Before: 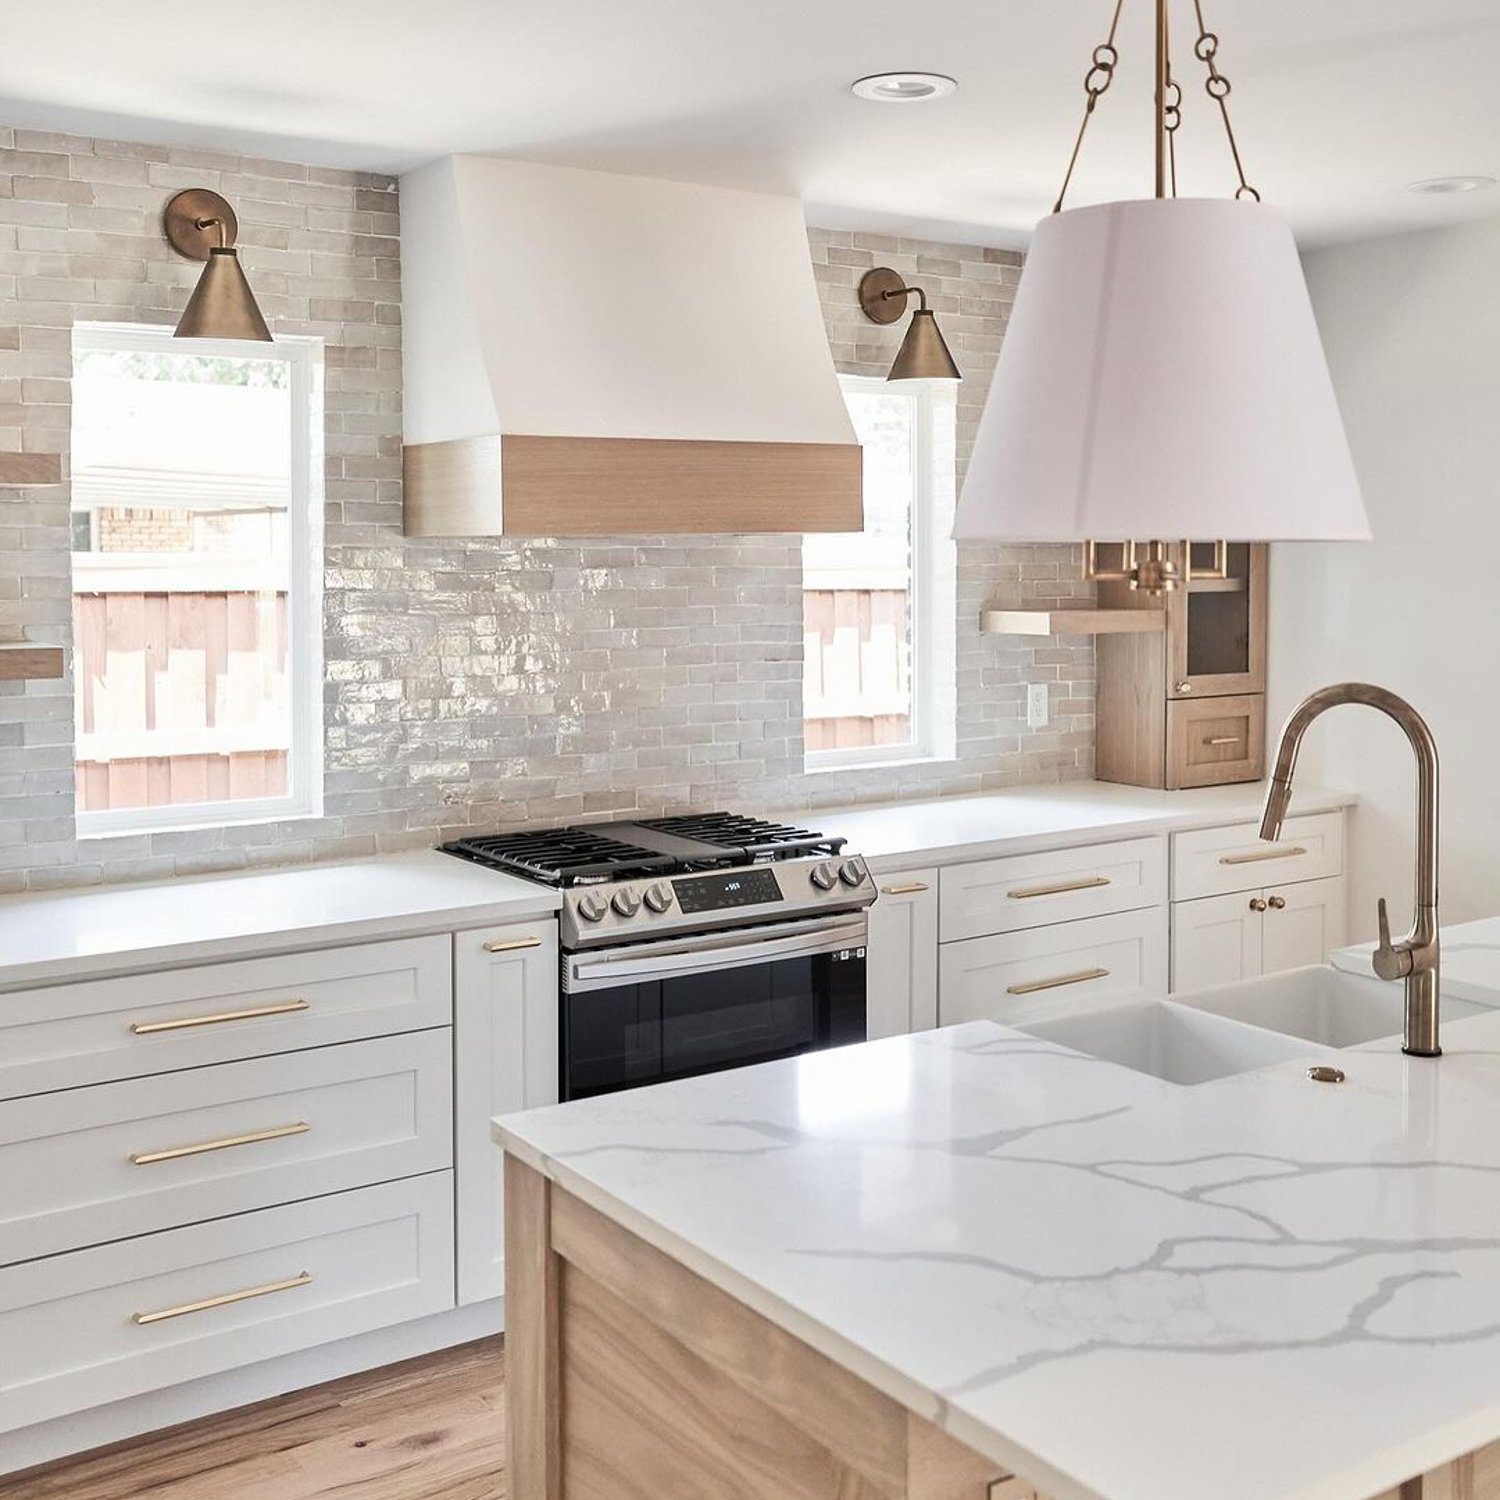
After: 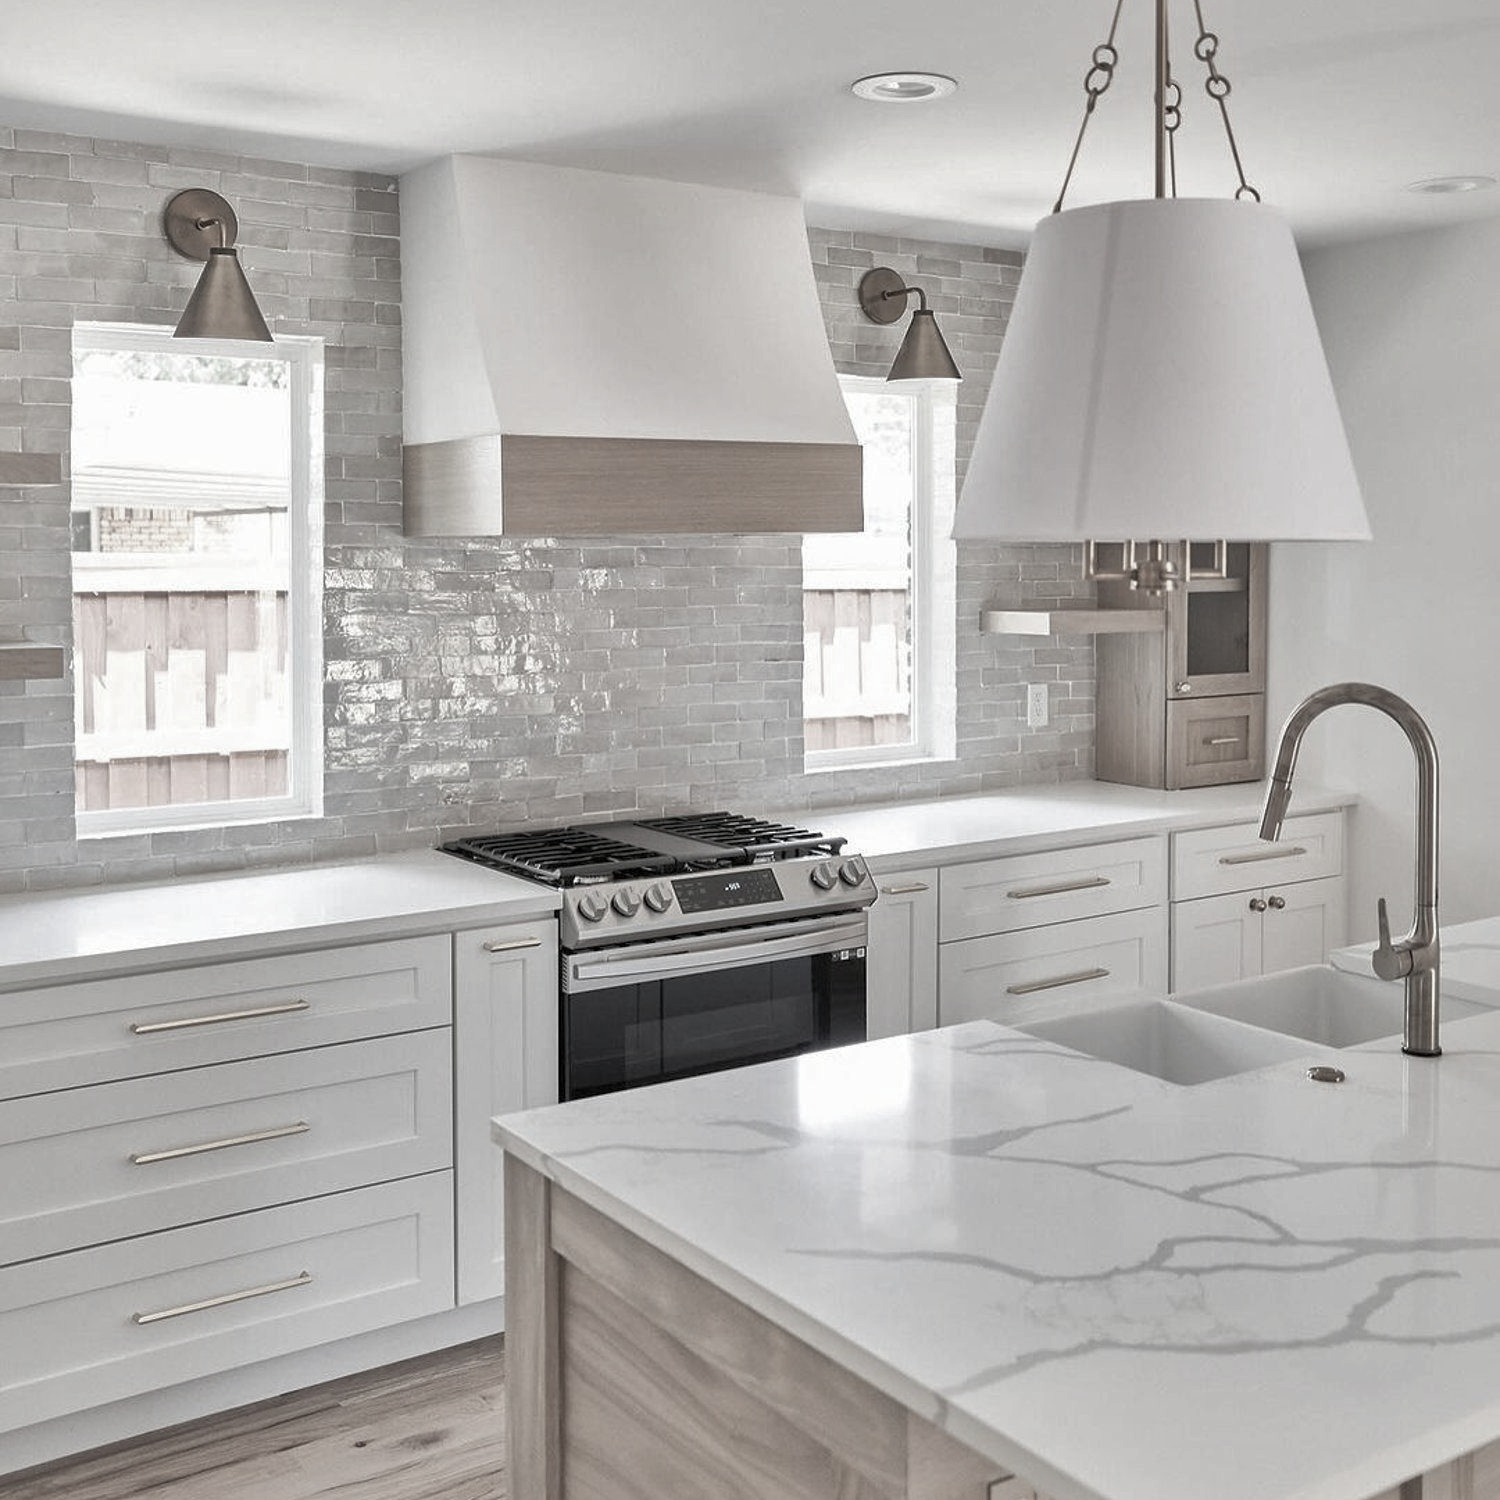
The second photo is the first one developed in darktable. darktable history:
color zones: curves: ch1 [(0, 0.153) (0.143, 0.15) (0.286, 0.151) (0.429, 0.152) (0.571, 0.152) (0.714, 0.151) (0.857, 0.151) (1, 0.153)]
shadows and highlights: on, module defaults
